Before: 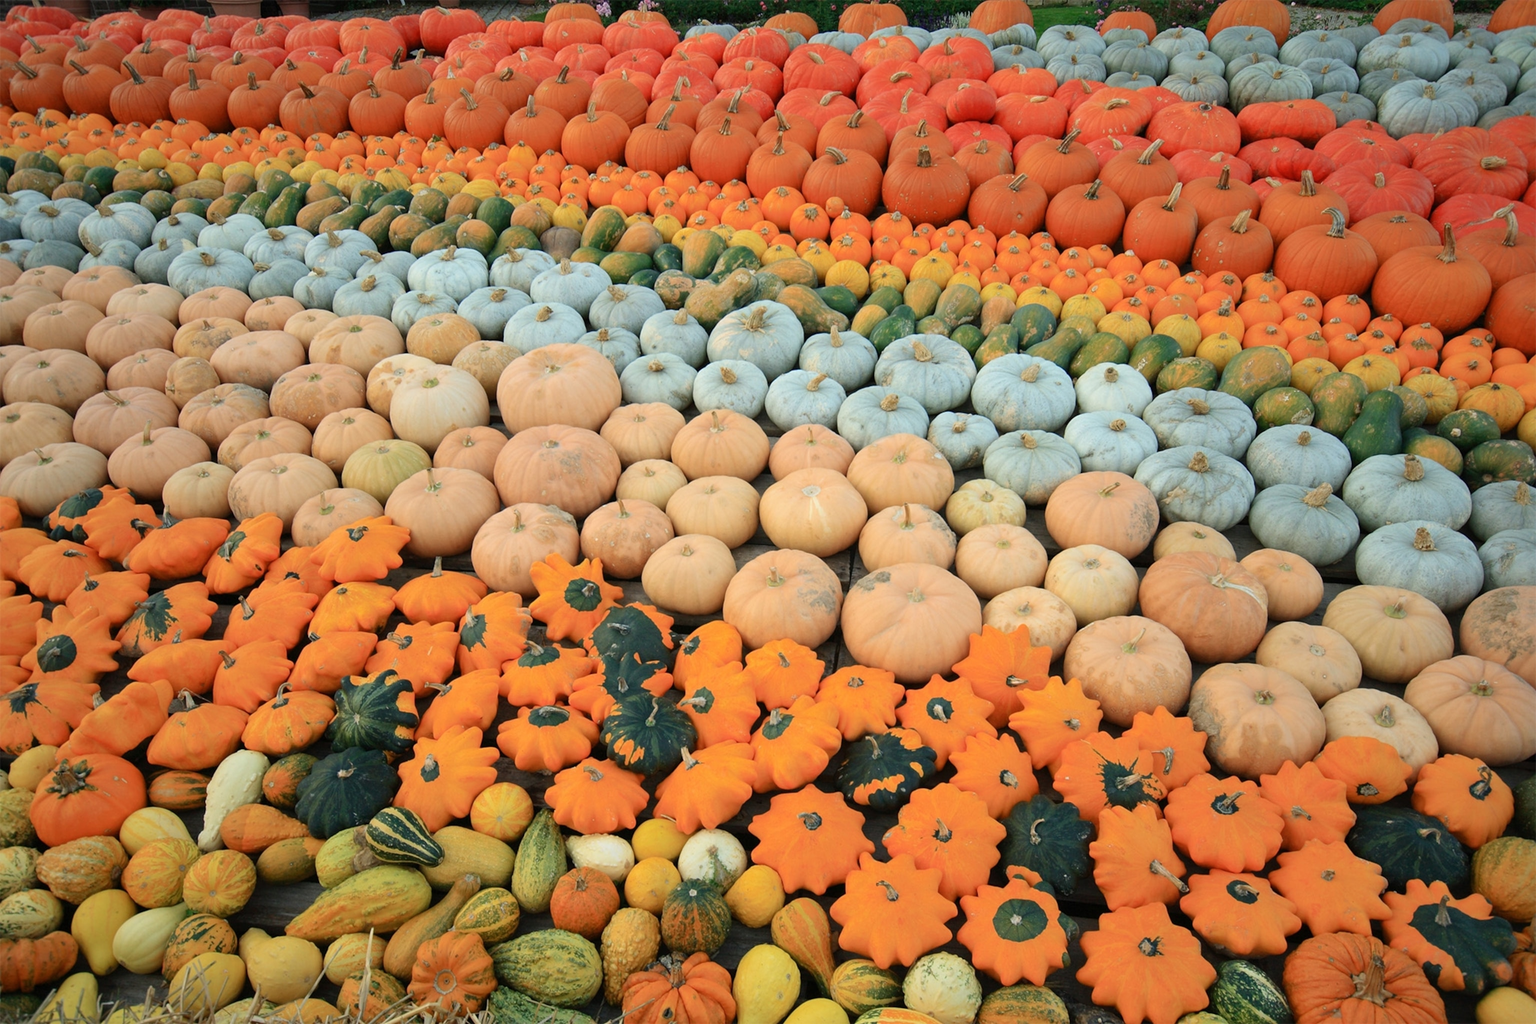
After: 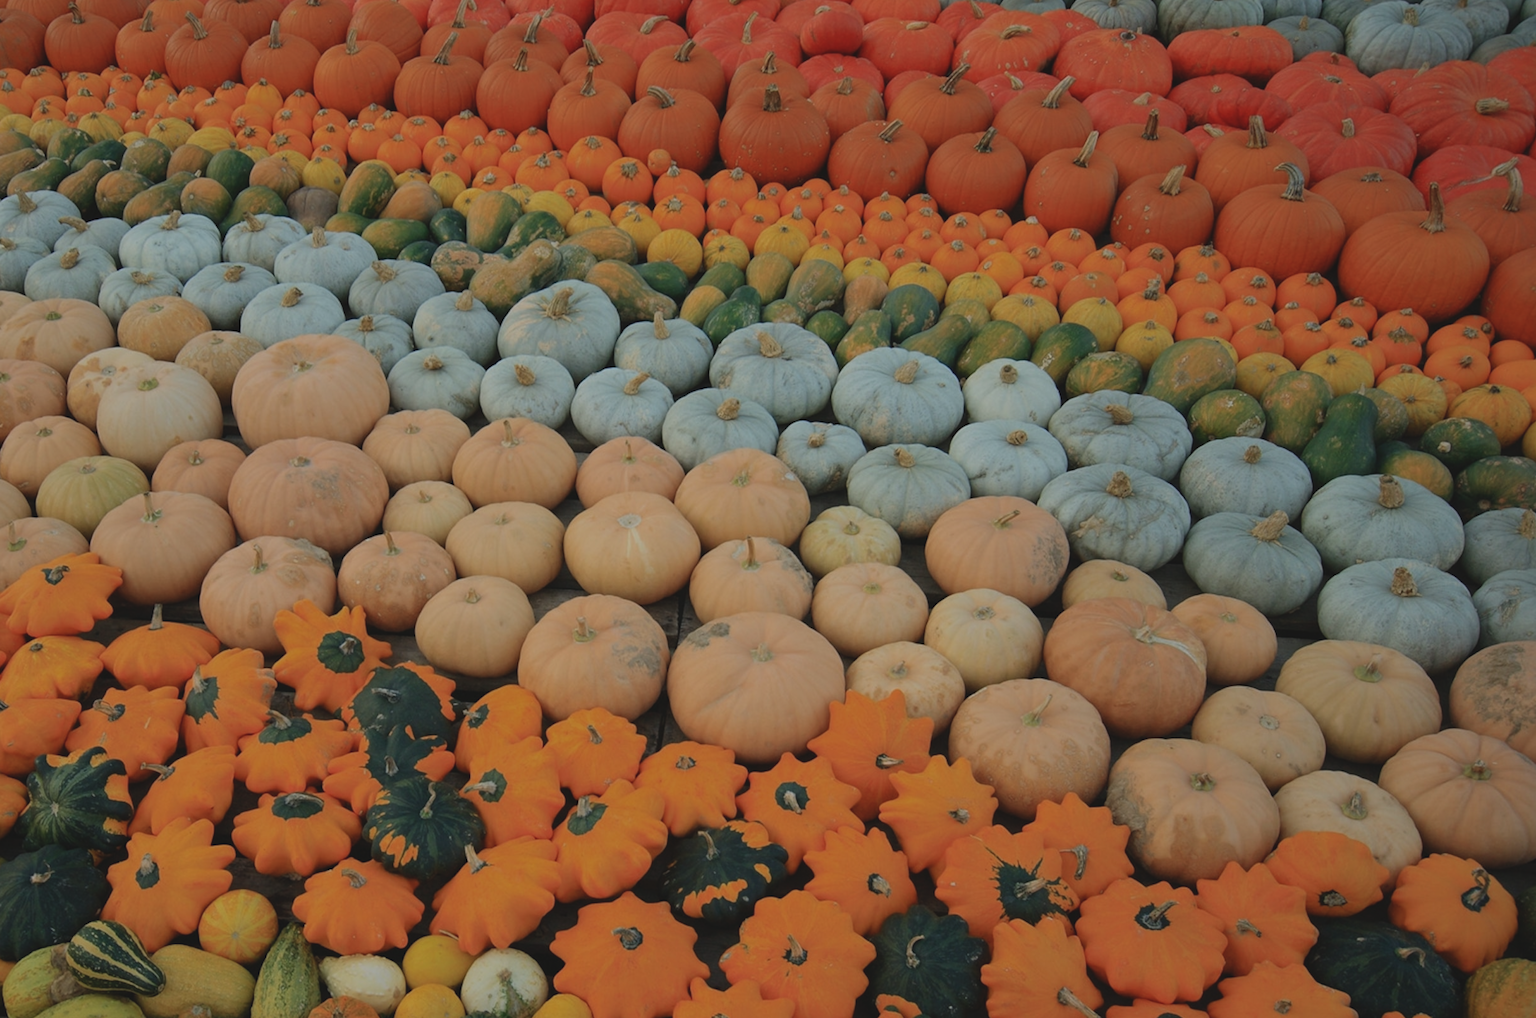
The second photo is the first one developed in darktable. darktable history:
crop and rotate: left 20.439%, top 7.747%, right 0.449%, bottom 13.579%
exposure: black level correction -0.016, exposure -1.074 EV, compensate highlight preservation false
